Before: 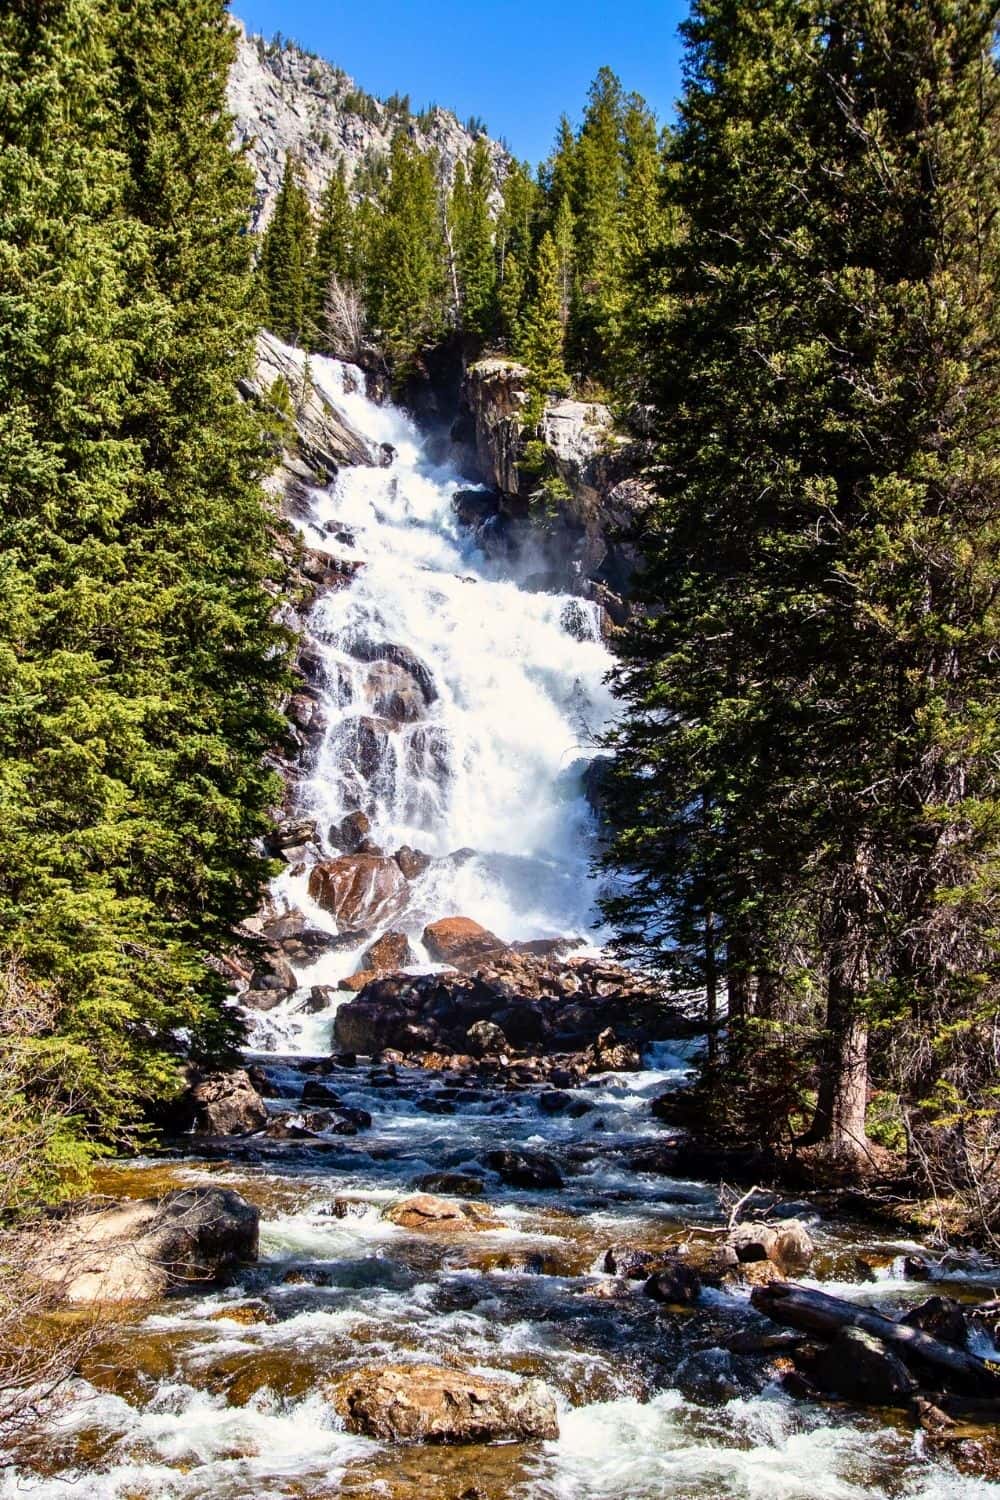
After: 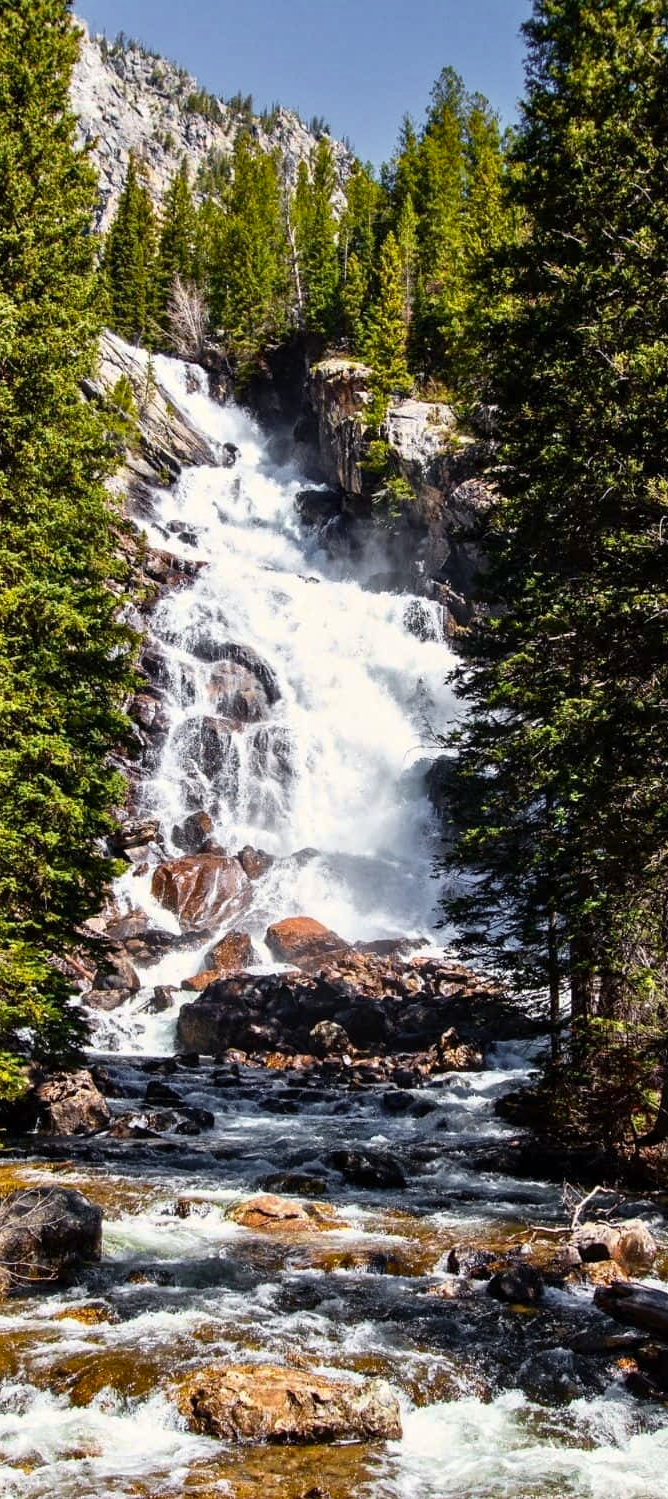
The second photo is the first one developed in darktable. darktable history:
crop and rotate: left 15.704%, right 17.471%
color zones: curves: ch1 [(0.25, 0.61) (0.75, 0.248)]
